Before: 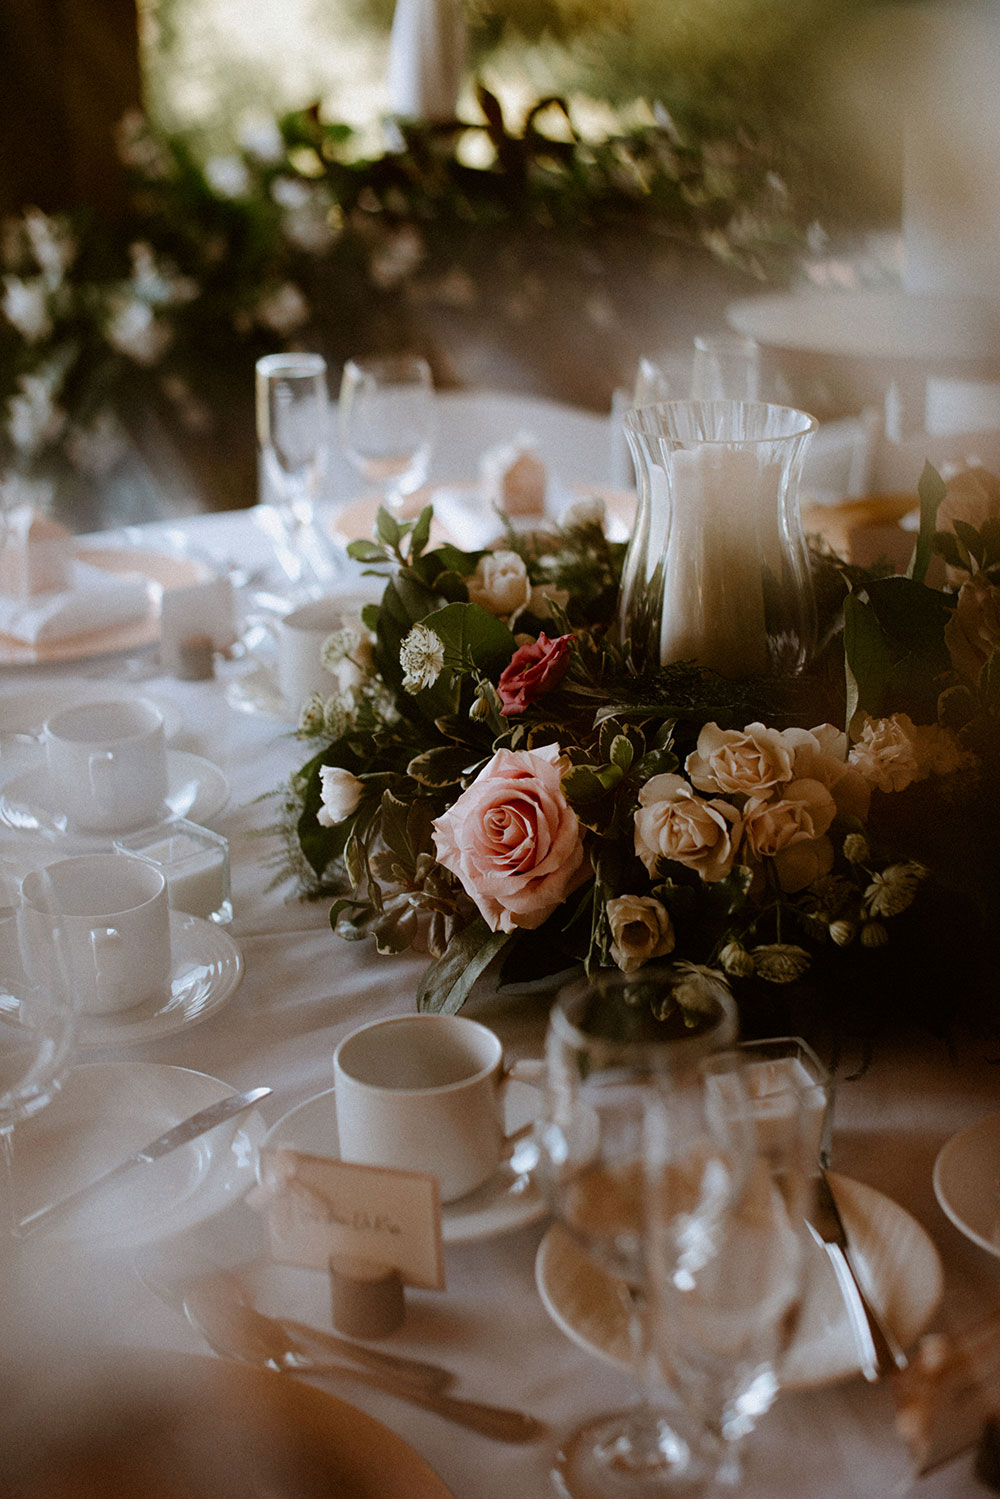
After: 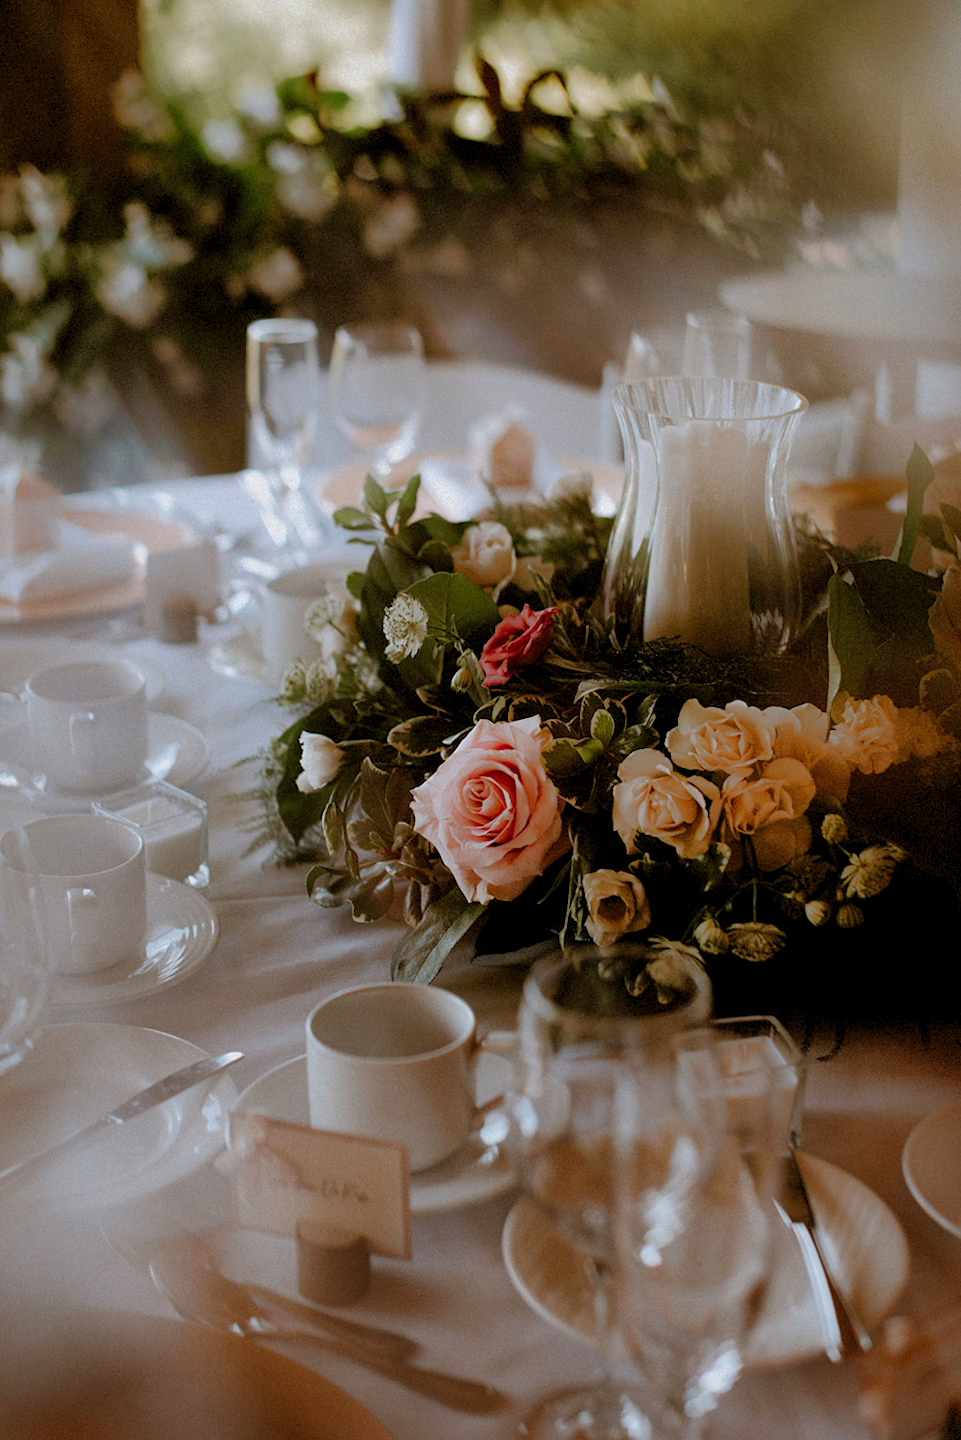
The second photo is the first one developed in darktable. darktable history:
crop and rotate: angle -1.56°
contrast brightness saturation: contrast 0.035, brightness -0.04
levels: black 0.019%, levels [0.018, 0.493, 1]
shadows and highlights: shadows 58.12, highlights -59.79
